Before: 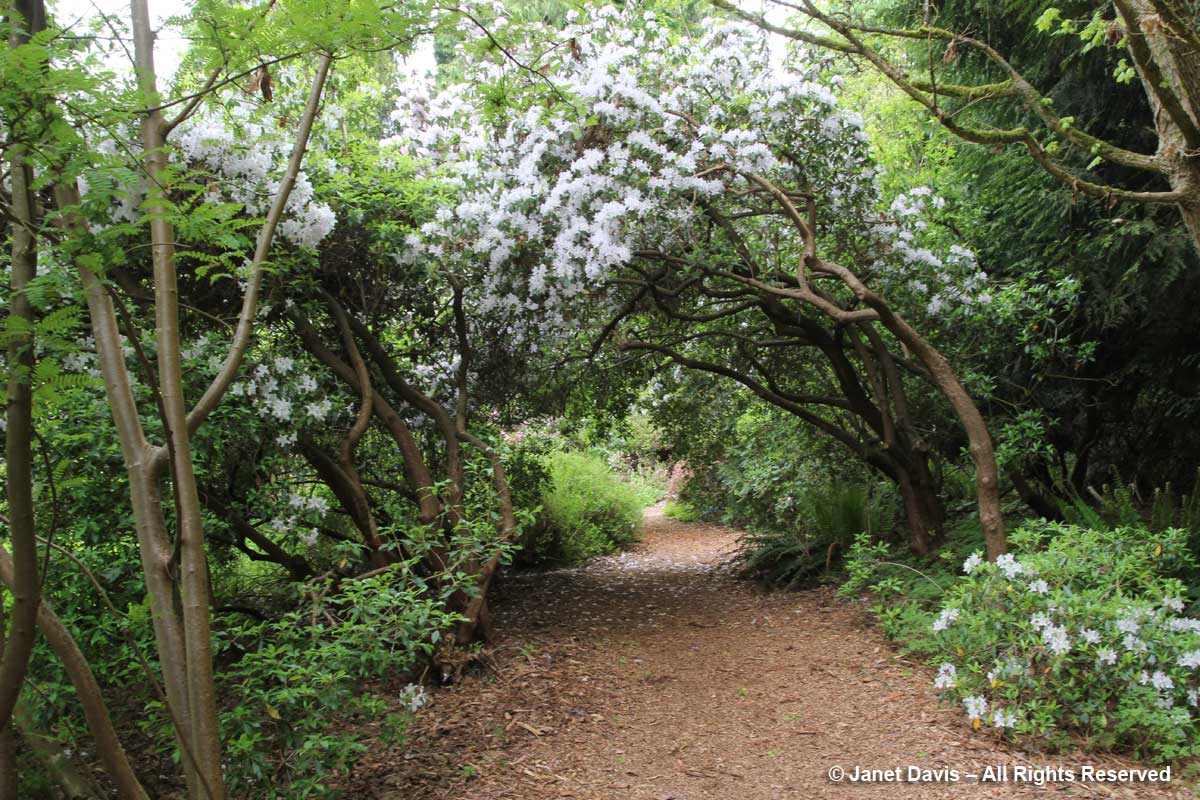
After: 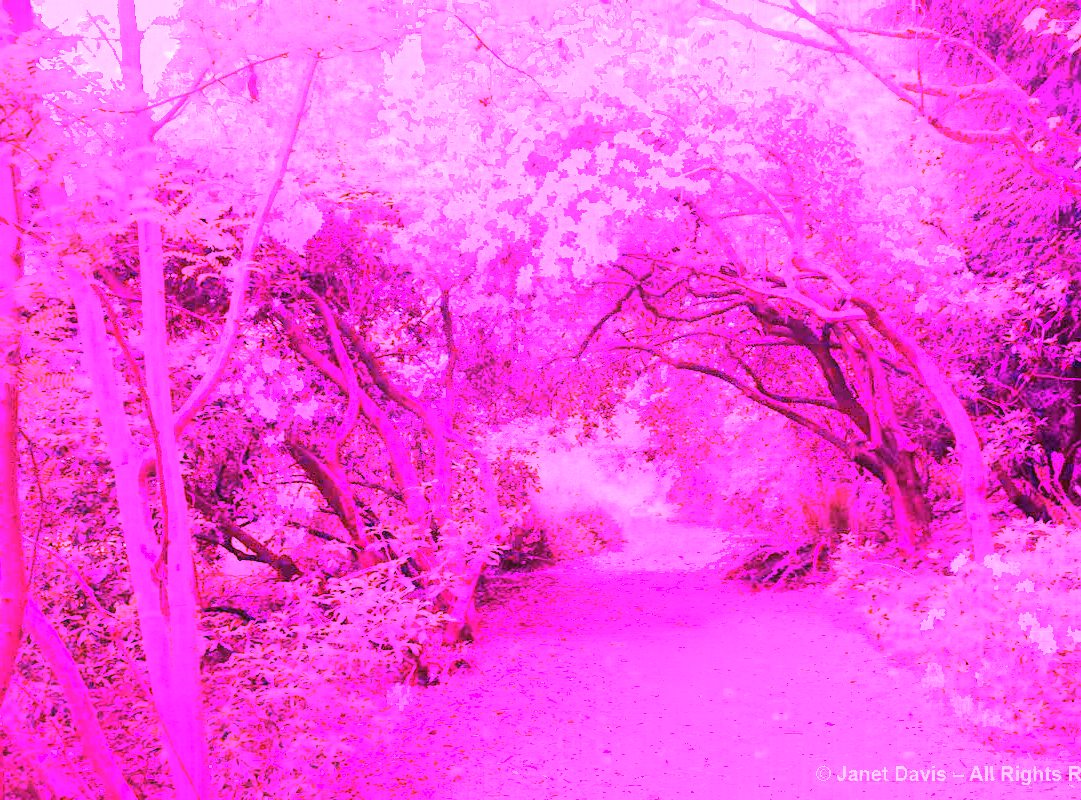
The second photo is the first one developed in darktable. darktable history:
exposure: exposure -0.582 EV, compensate highlight preservation false
crop and rotate: left 1.088%, right 8.807%
contrast equalizer: octaves 7, y [[0.6 ×6], [0.55 ×6], [0 ×6], [0 ×6], [0 ×6]], mix -0.3
white balance: red 8, blue 8
